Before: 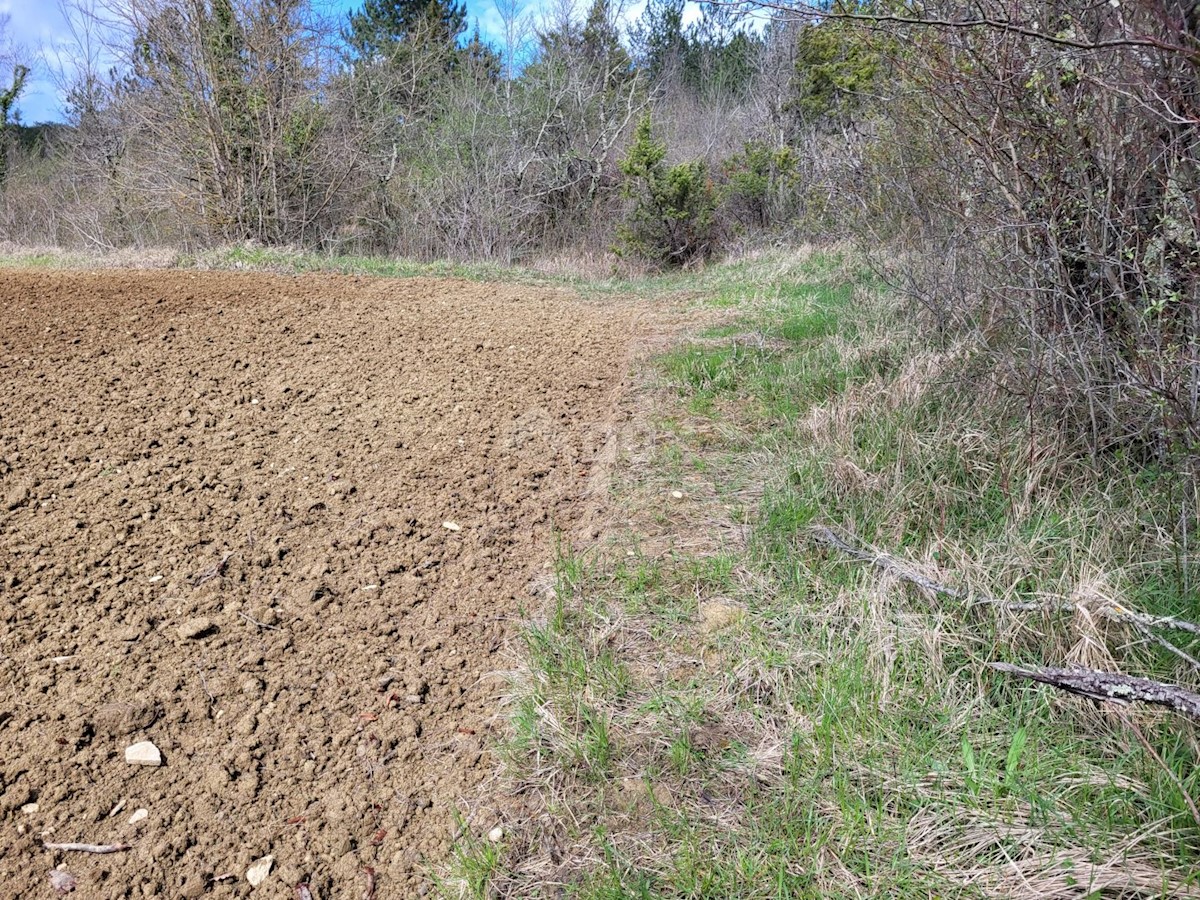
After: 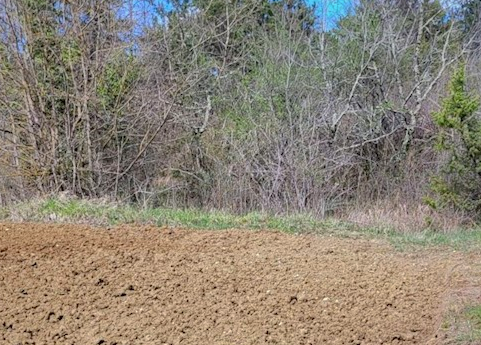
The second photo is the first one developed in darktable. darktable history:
shadows and highlights: shadows 39.99, highlights -59.71
contrast brightness saturation: contrast 0.041, saturation 0.156
crop: left 15.502%, top 5.425%, right 44.358%, bottom 56.198%
